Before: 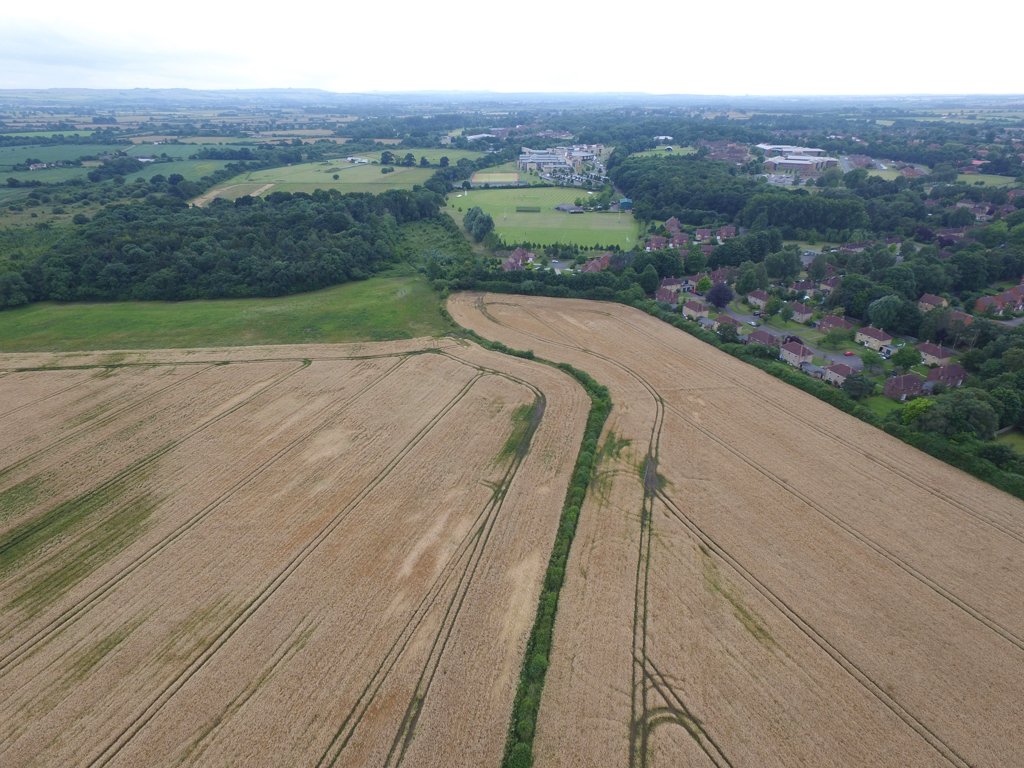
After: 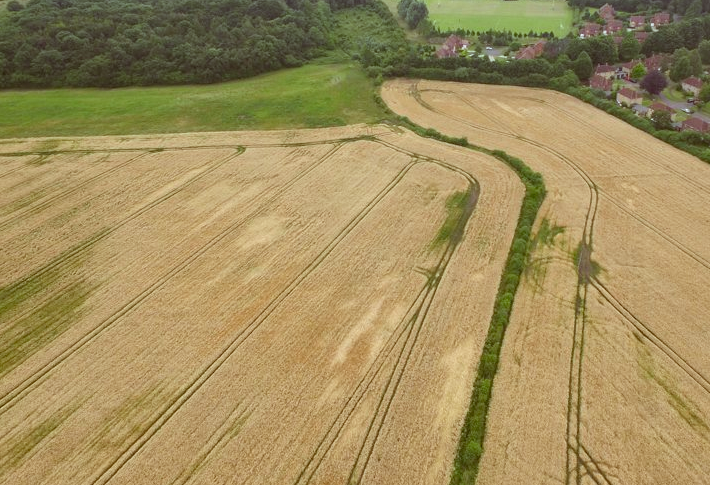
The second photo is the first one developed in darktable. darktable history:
exposure: black level correction 0.001, exposure 0.499 EV, compensate highlight preservation false
color correction: highlights a* -5.22, highlights b* 9.8, shadows a* 9.94, shadows b* 24.75
crop: left 6.54%, top 27.841%, right 24.102%, bottom 8.938%
